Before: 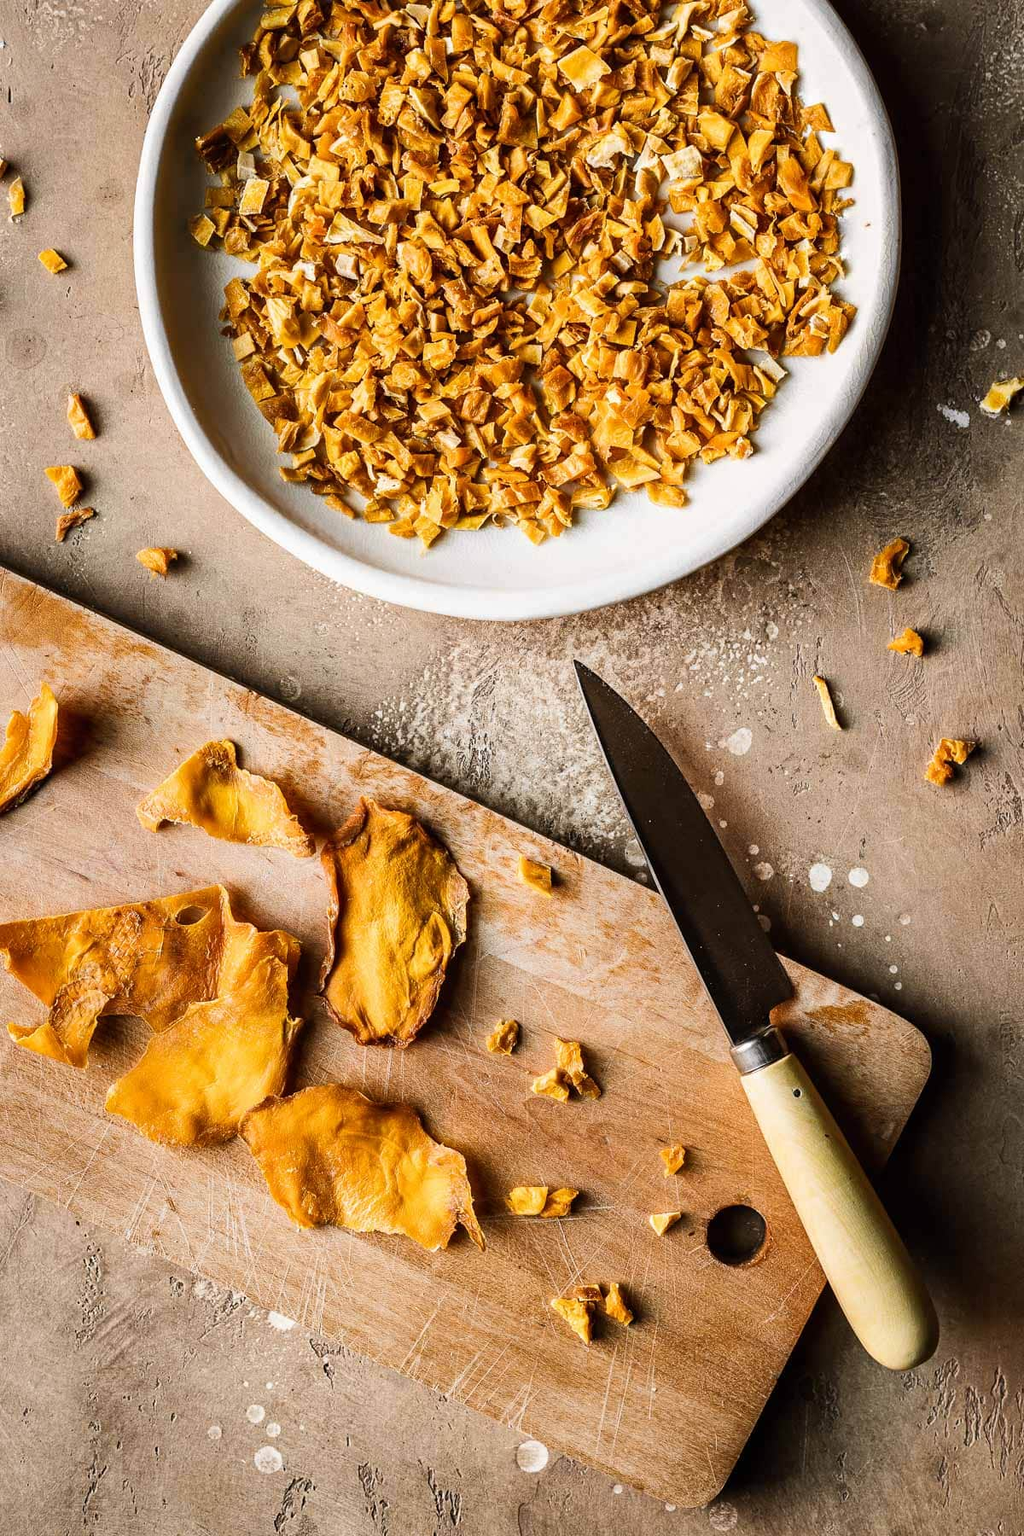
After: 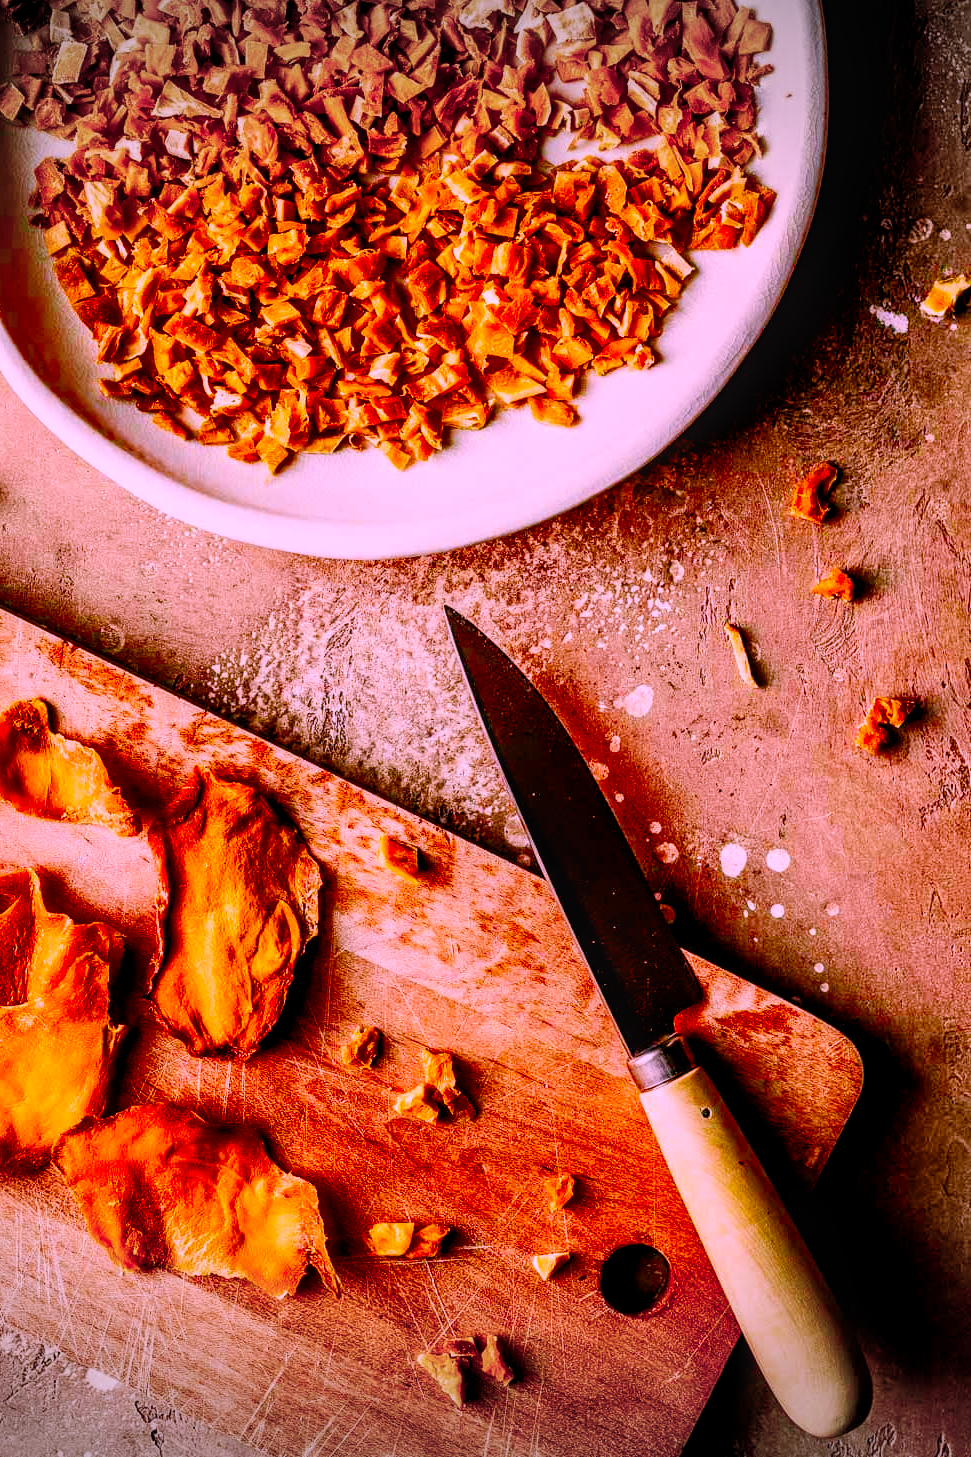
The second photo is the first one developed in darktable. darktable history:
exposure: exposure -0.156 EV, compensate exposure bias true, compensate highlight preservation false
color correction: highlights a* 18.96, highlights b* -11.32, saturation 1.63
tone equalizer: -7 EV 0.141 EV, -6 EV 0.6 EV, -5 EV 1.12 EV, -4 EV 1.31 EV, -3 EV 1.15 EV, -2 EV 0.6 EV, -1 EV 0.166 EV
color balance rgb: power › luminance -3.526%, power › hue 142.59°, perceptual saturation grading › global saturation 35.14%, perceptual saturation grading › highlights -29.977%, perceptual saturation grading › shadows 35.903%, saturation formula JzAzBz (2021)
local contrast: on, module defaults
vignetting: fall-off start 100.64%, width/height ratio 1.302, unbound false
filmic rgb: black relative exposure -16 EV, white relative exposure 5.32 EV, hardness 5.9, contrast 1.236, add noise in highlights 0.001, preserve chrominance no, color science v3 (2019), use custom middle-gray values true, contrast in highlights soft
crop: left 19.042%, top 9.345%, right 0%, bottom 9.67%
